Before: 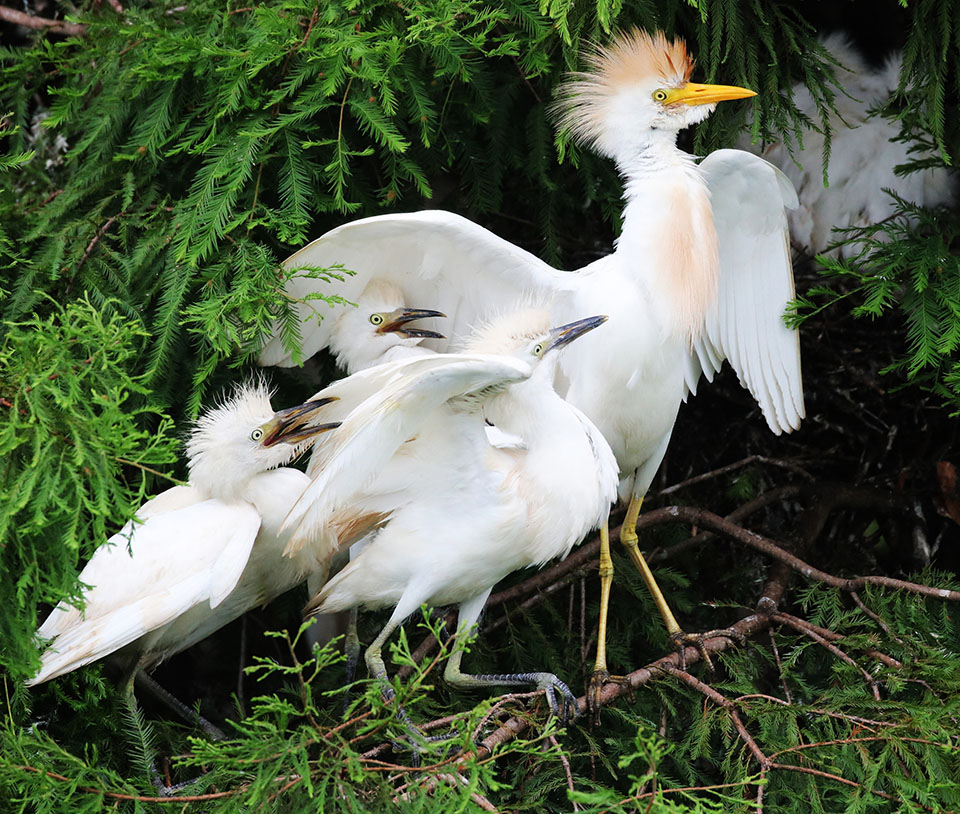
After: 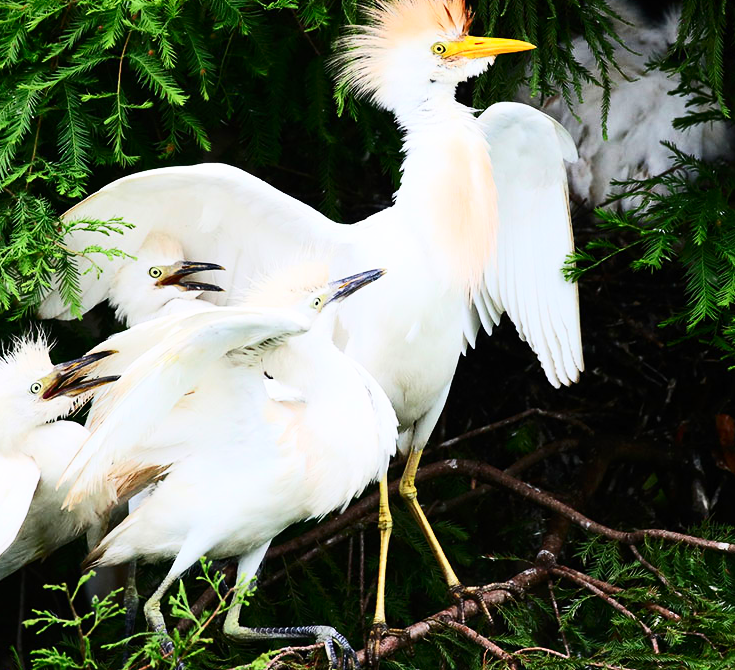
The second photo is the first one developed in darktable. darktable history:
contrast brightness saturation: contrast 0.4, brightness 0.1, saturation 0.21
crop: left 23.095%, top 5.827%, bottom 11.854%
